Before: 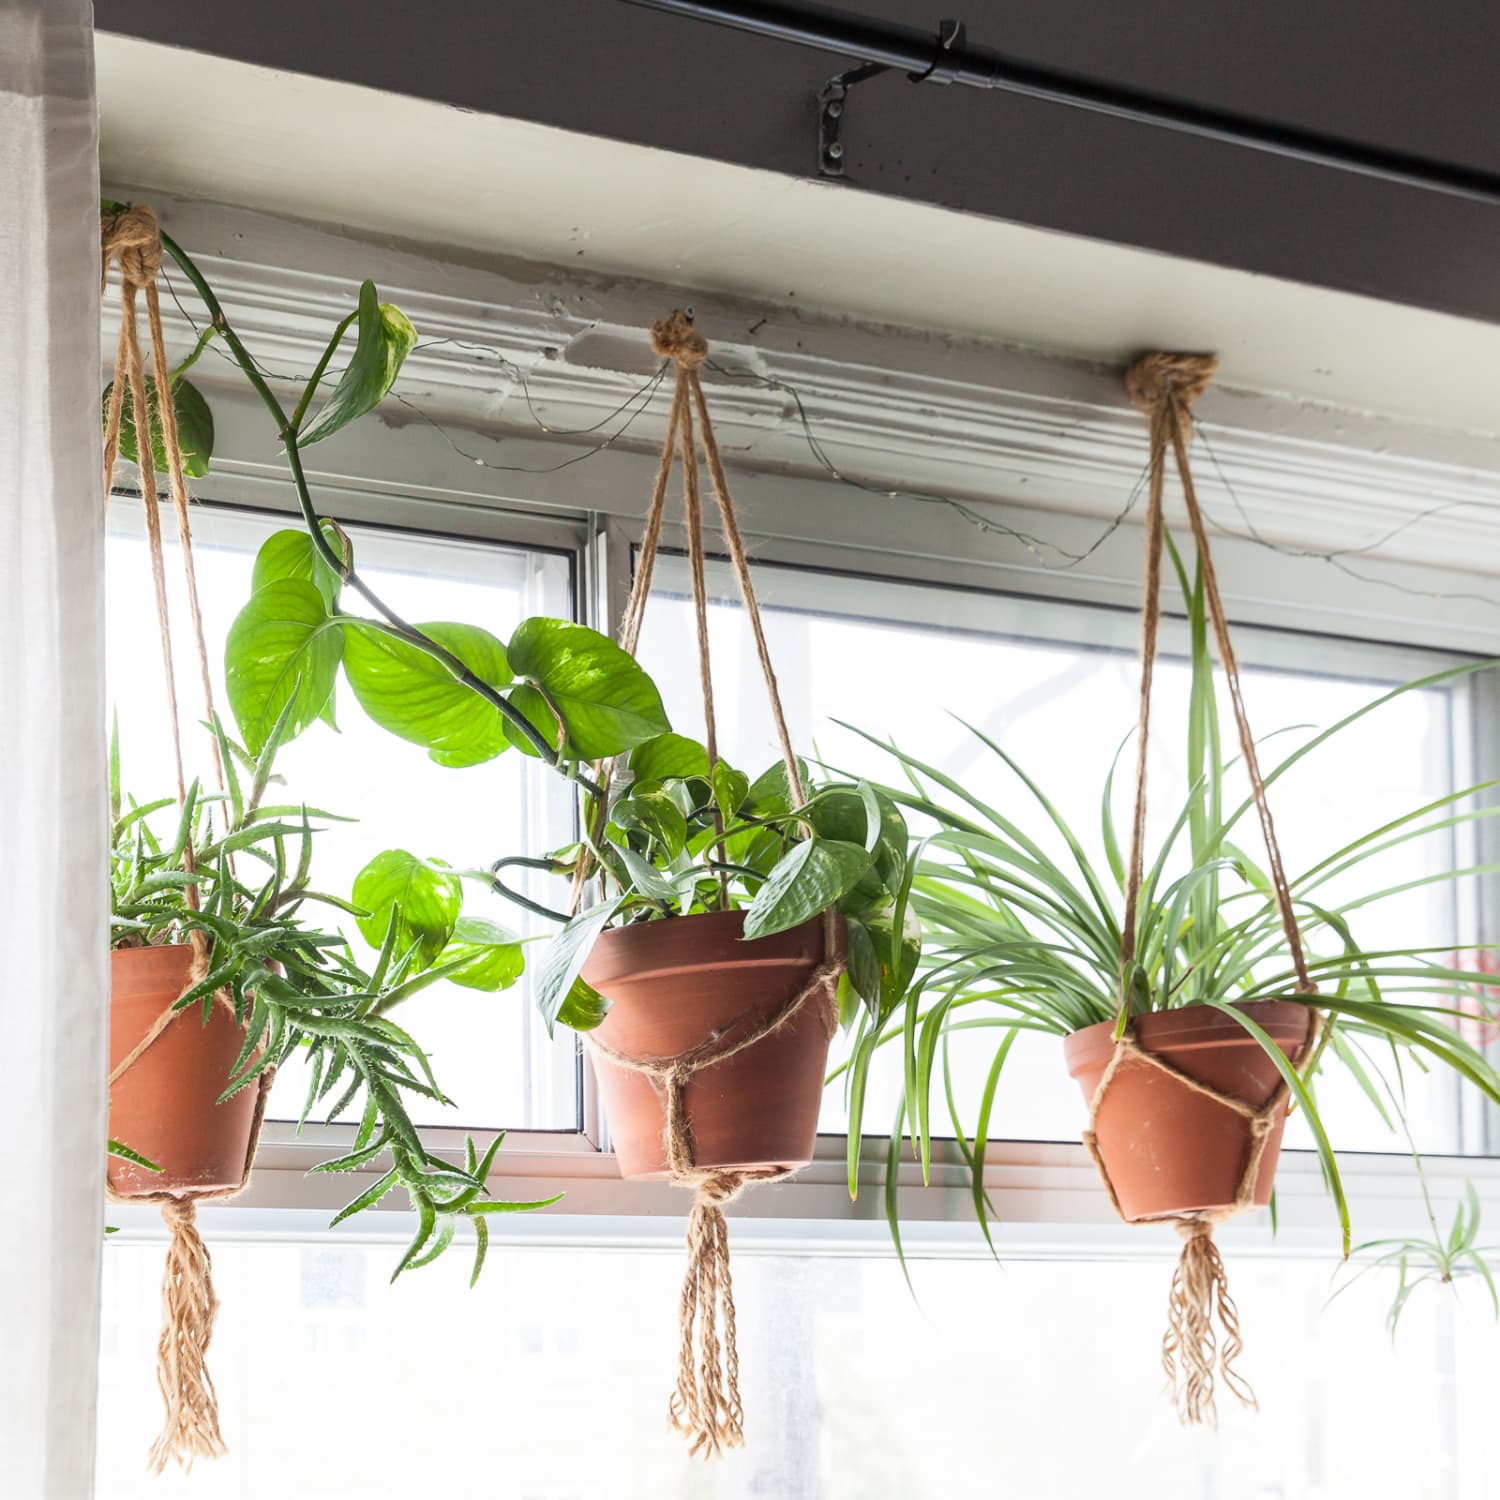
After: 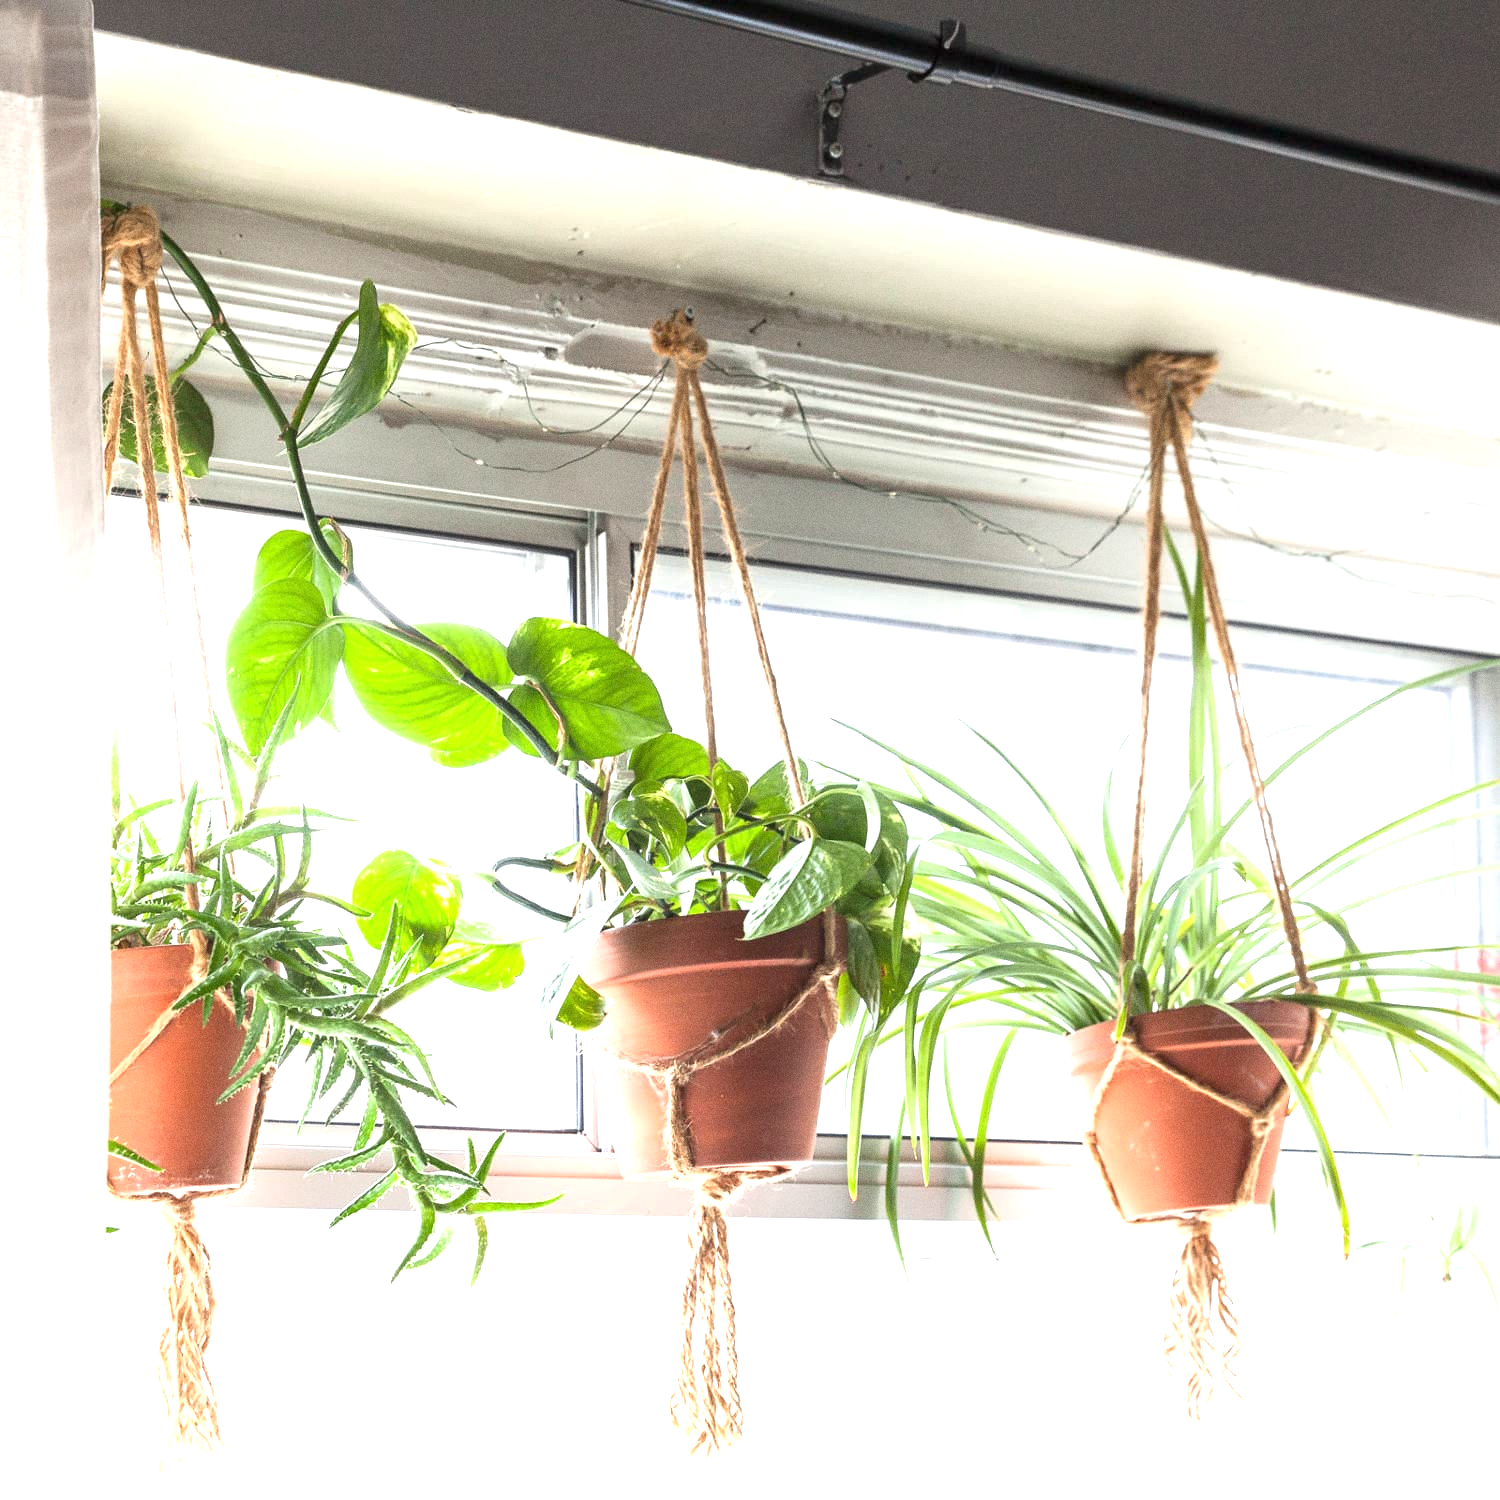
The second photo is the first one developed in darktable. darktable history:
grain: coarseness 0.47 ISO
exposure: black level correction 0, exposure 0.953 EV, compensate exposure bias true, compensate highlight preservation false
